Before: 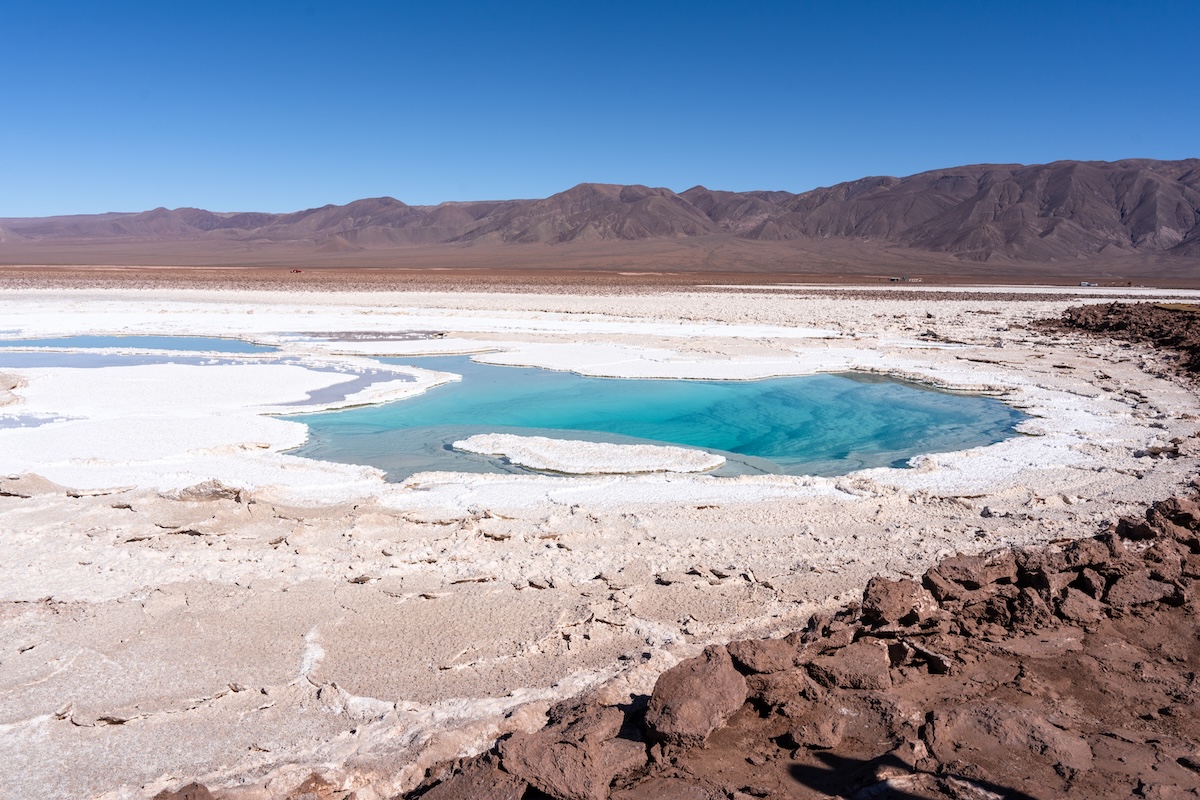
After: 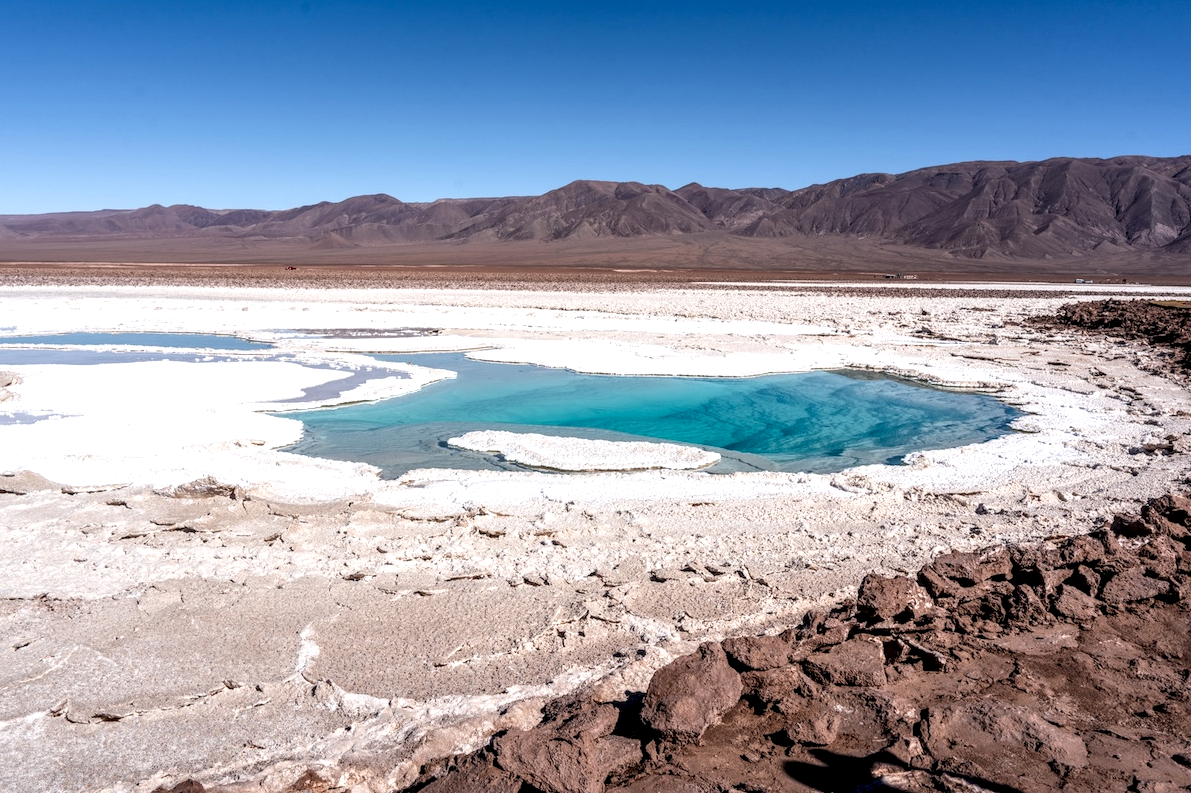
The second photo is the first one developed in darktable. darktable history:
local contrast: detail 160%
crop: left 0.434%, top 0.485%, right 0.244%, bottom 0.386%
